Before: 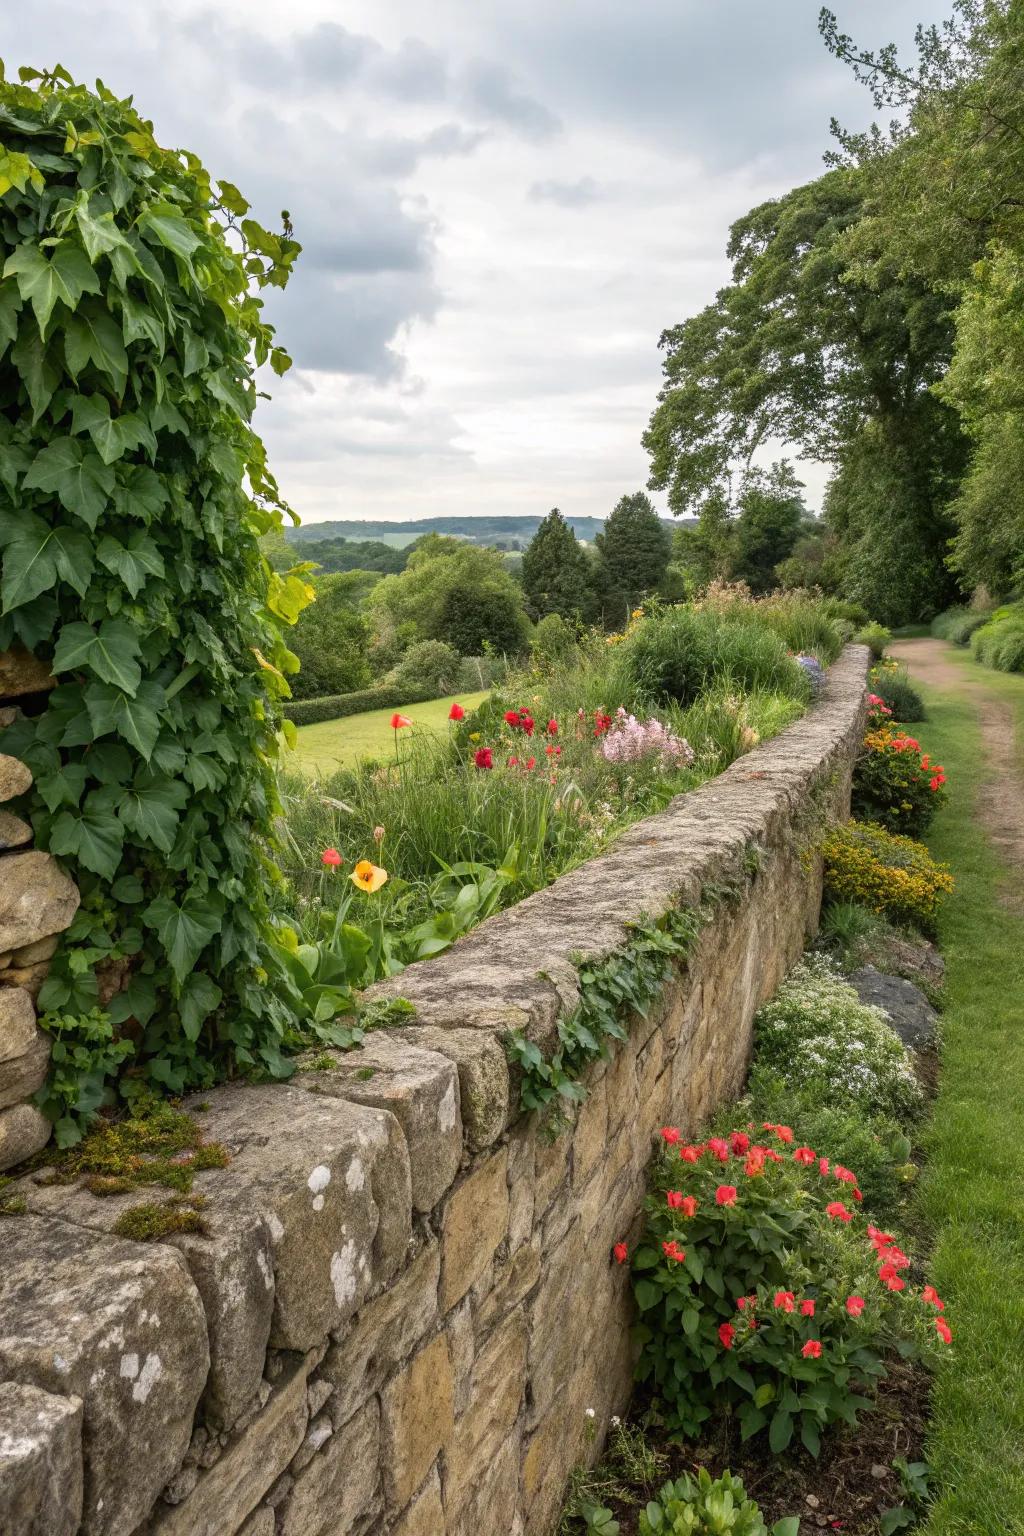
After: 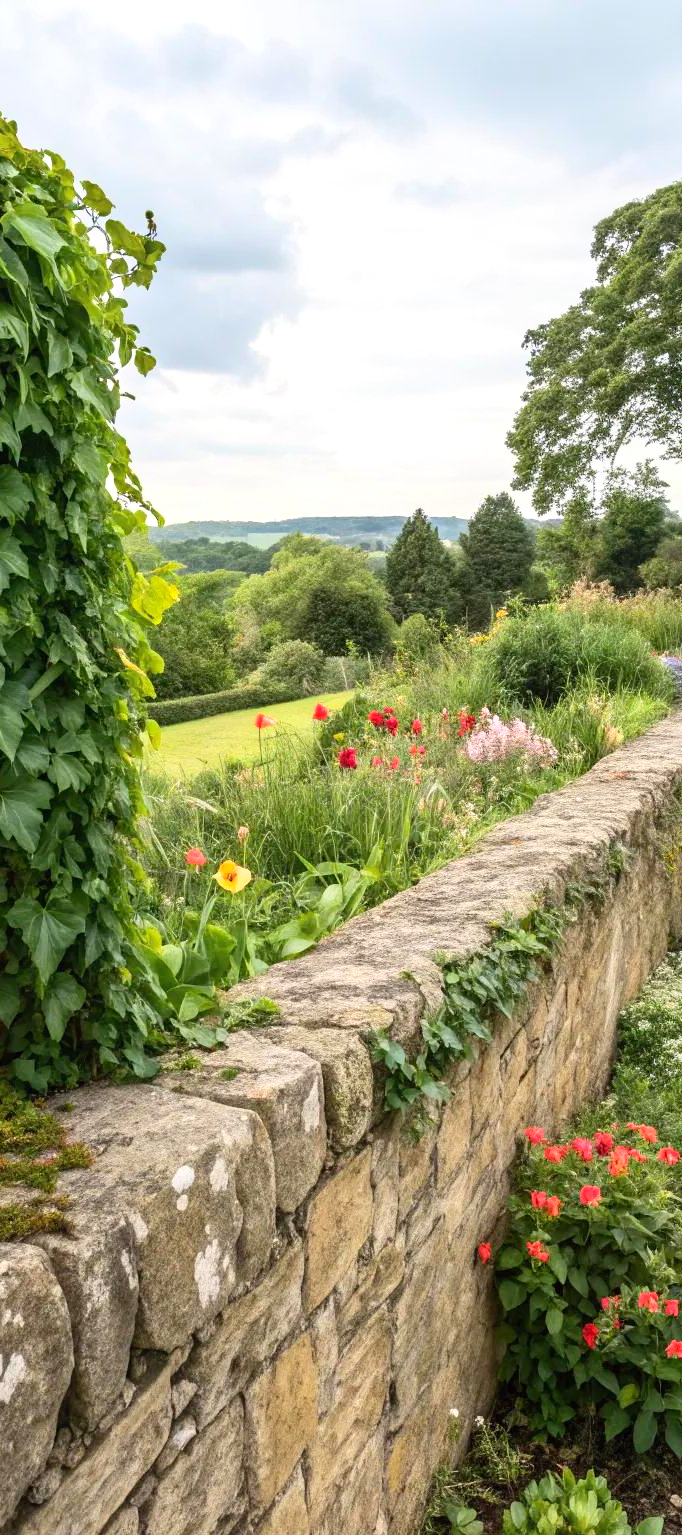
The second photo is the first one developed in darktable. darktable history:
crop and rotate: left 13.343%, right 20.045%
contrast brightness saturation: contrast 0.199, brightness 0.154, saturation 0.135
exposure: black level correction 0.001, exposure 0.193 EV, compensate highlight preservation false
